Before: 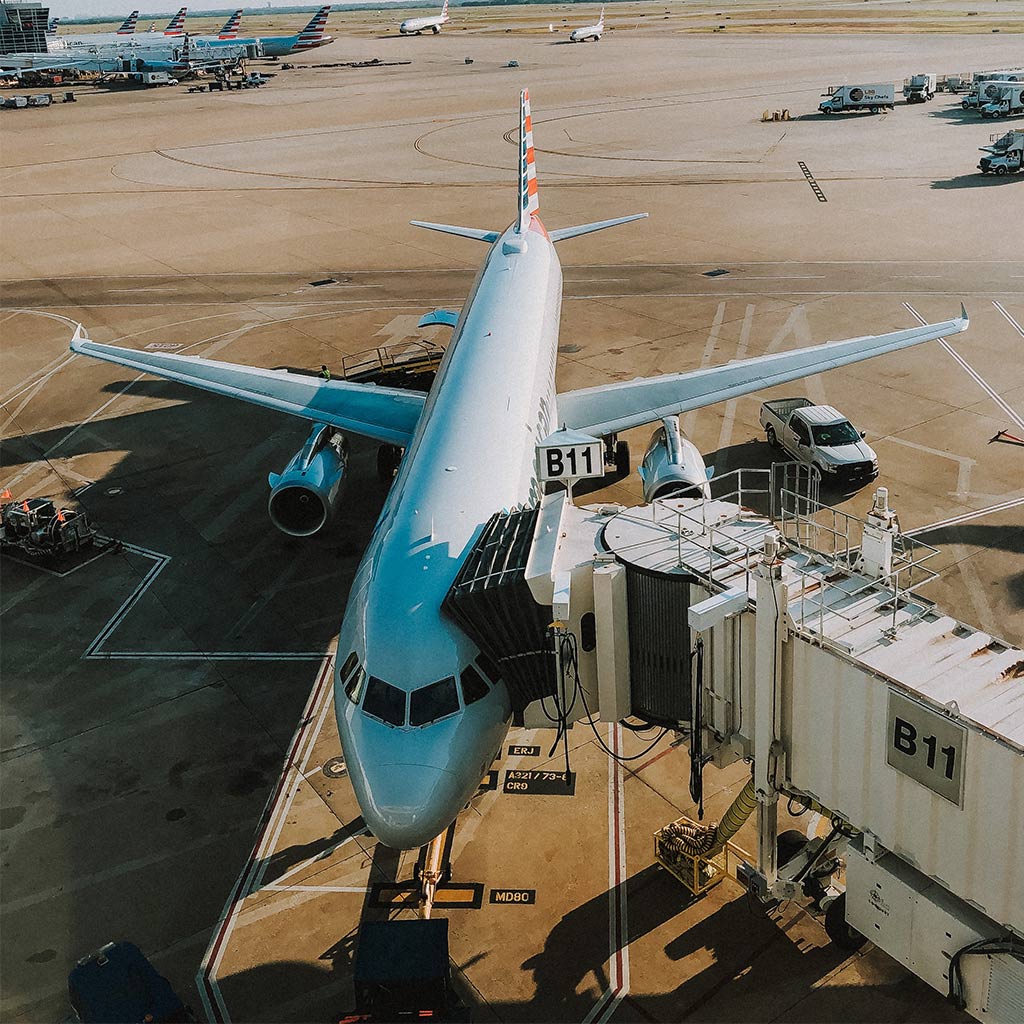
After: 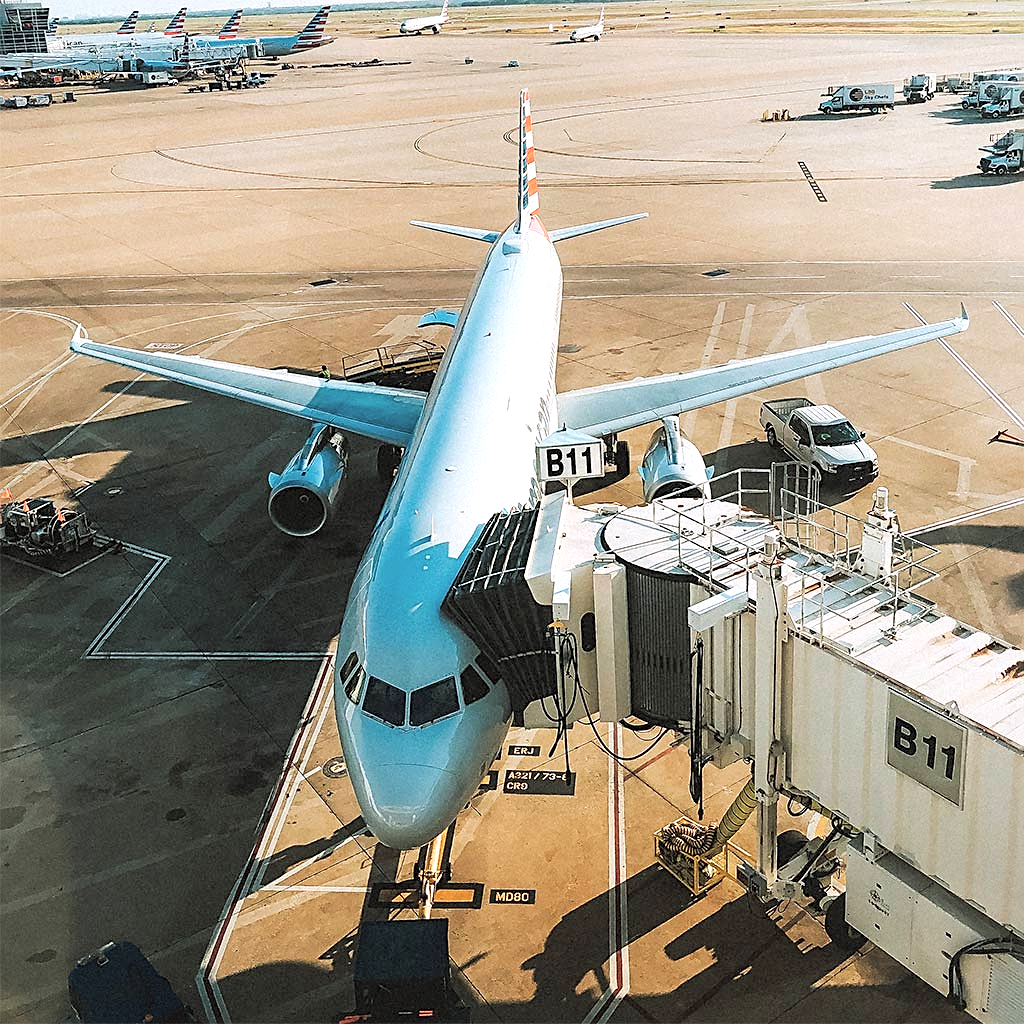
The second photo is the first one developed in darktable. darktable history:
sharpen: on, module defaults
contrast brightness saturation: brightness 0.155
tone equalizer: -8 EV -0.747 EV, -7 EV -0.685 EV, -6 EV -0.571 EV, -5 EV -0.386 EV, -3 EV 0.37 EV, -2 EV 0.6 EV, -1 EV 0.68 EV, +0 EV 0.746 EV, smoothing diameter 24.83%, edges refinement/feathering 14.83, preserve details guided filter
